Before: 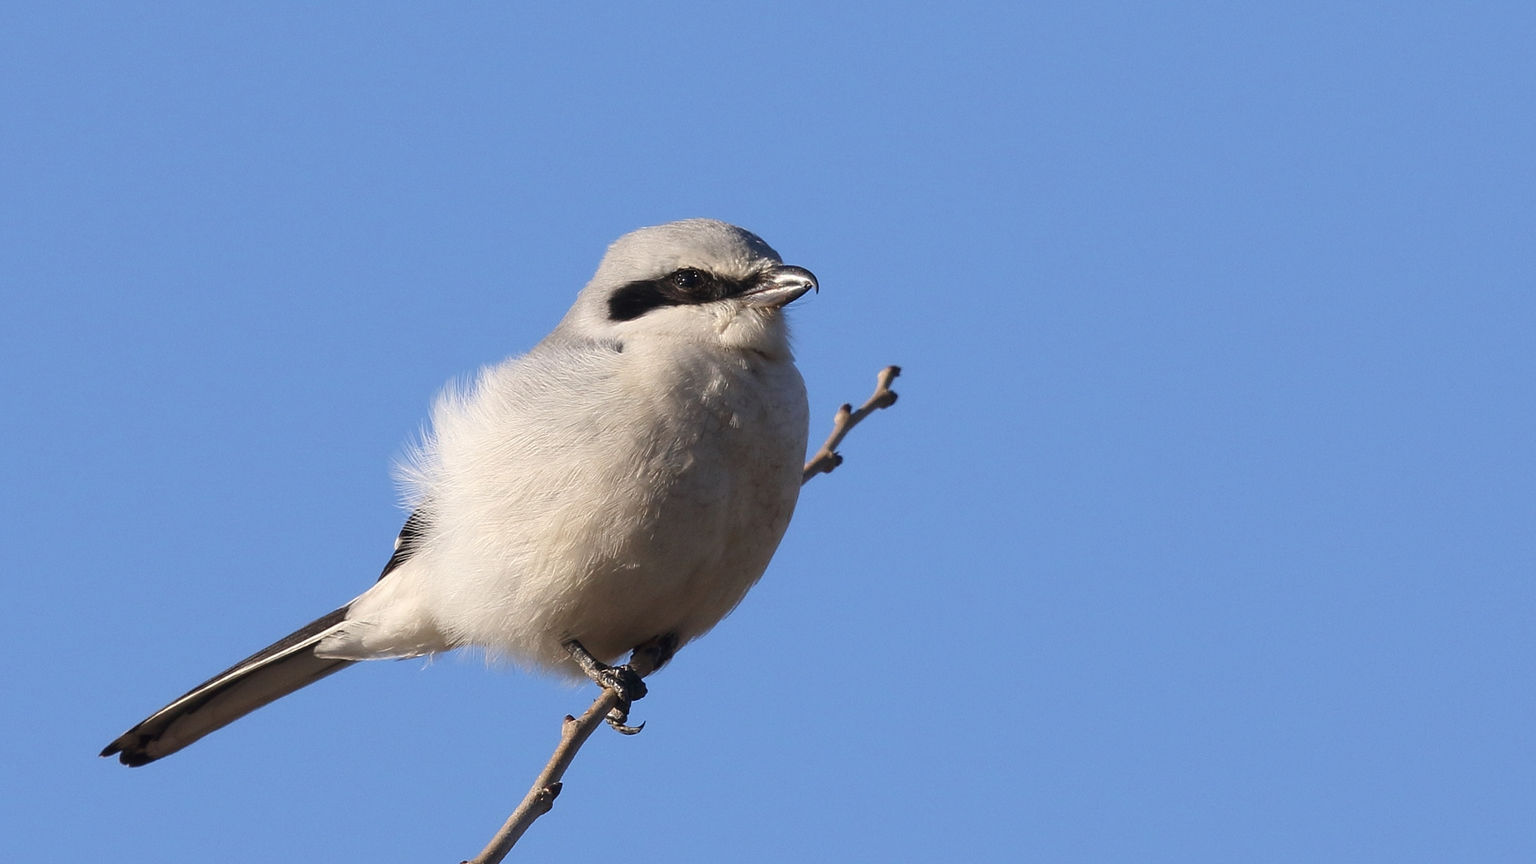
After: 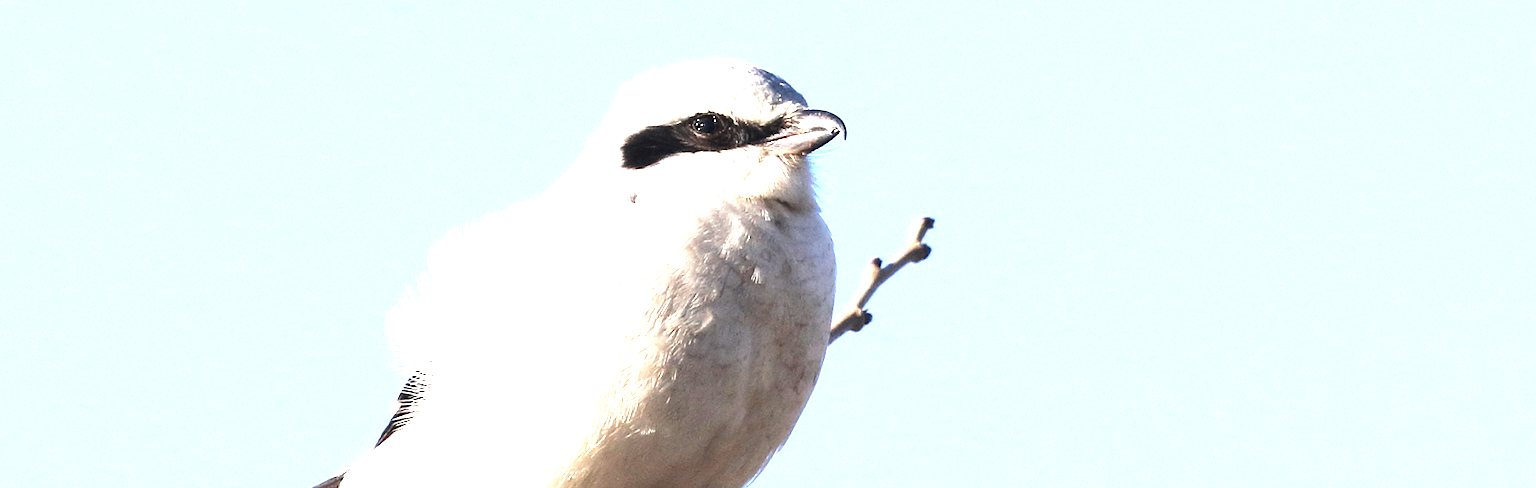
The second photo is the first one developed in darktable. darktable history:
tone equalizer: -8 EV -0.774 EV, -7 EV -0.711 EV, -6 EV -0.606 EV, -5 EV -0.417 EV, -3 EV 0.375 EV, -2 EV 0.6 EV, -1 EV 0.681 EV, +0 EV 0.778 EV, edges refinement/feathering 500, mask exposure compensation -1.57 EV, preserve details no
exposure: black level correction 0.001, exposure 1.654 EV, compensate highlight preservation false
crop: left 1.839%, top 18.948%, right 4.729%, bottom 28.242%
